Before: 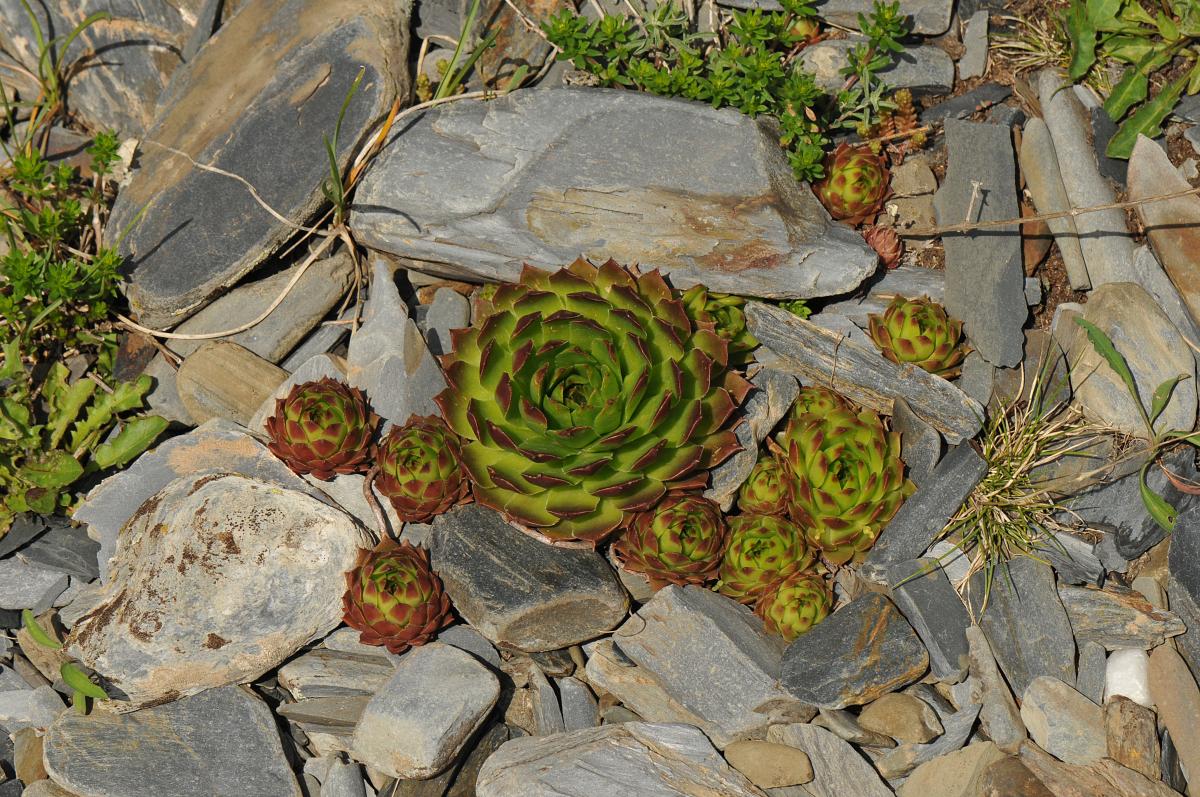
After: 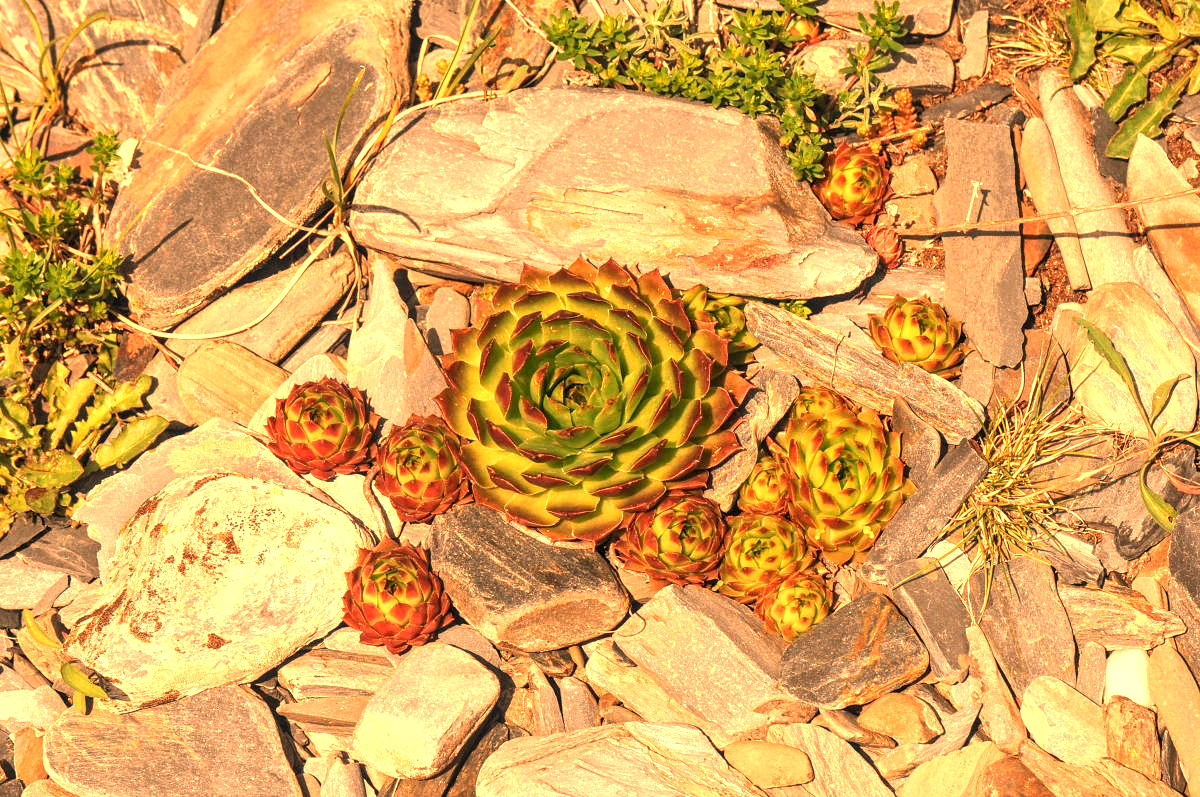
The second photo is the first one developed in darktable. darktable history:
exposure: exposure 1.16 EV, compensate exposure bias true, compensate highlight preservation false
local contrast: on, module defaults
white balance: red 1.467, blue 0.684
